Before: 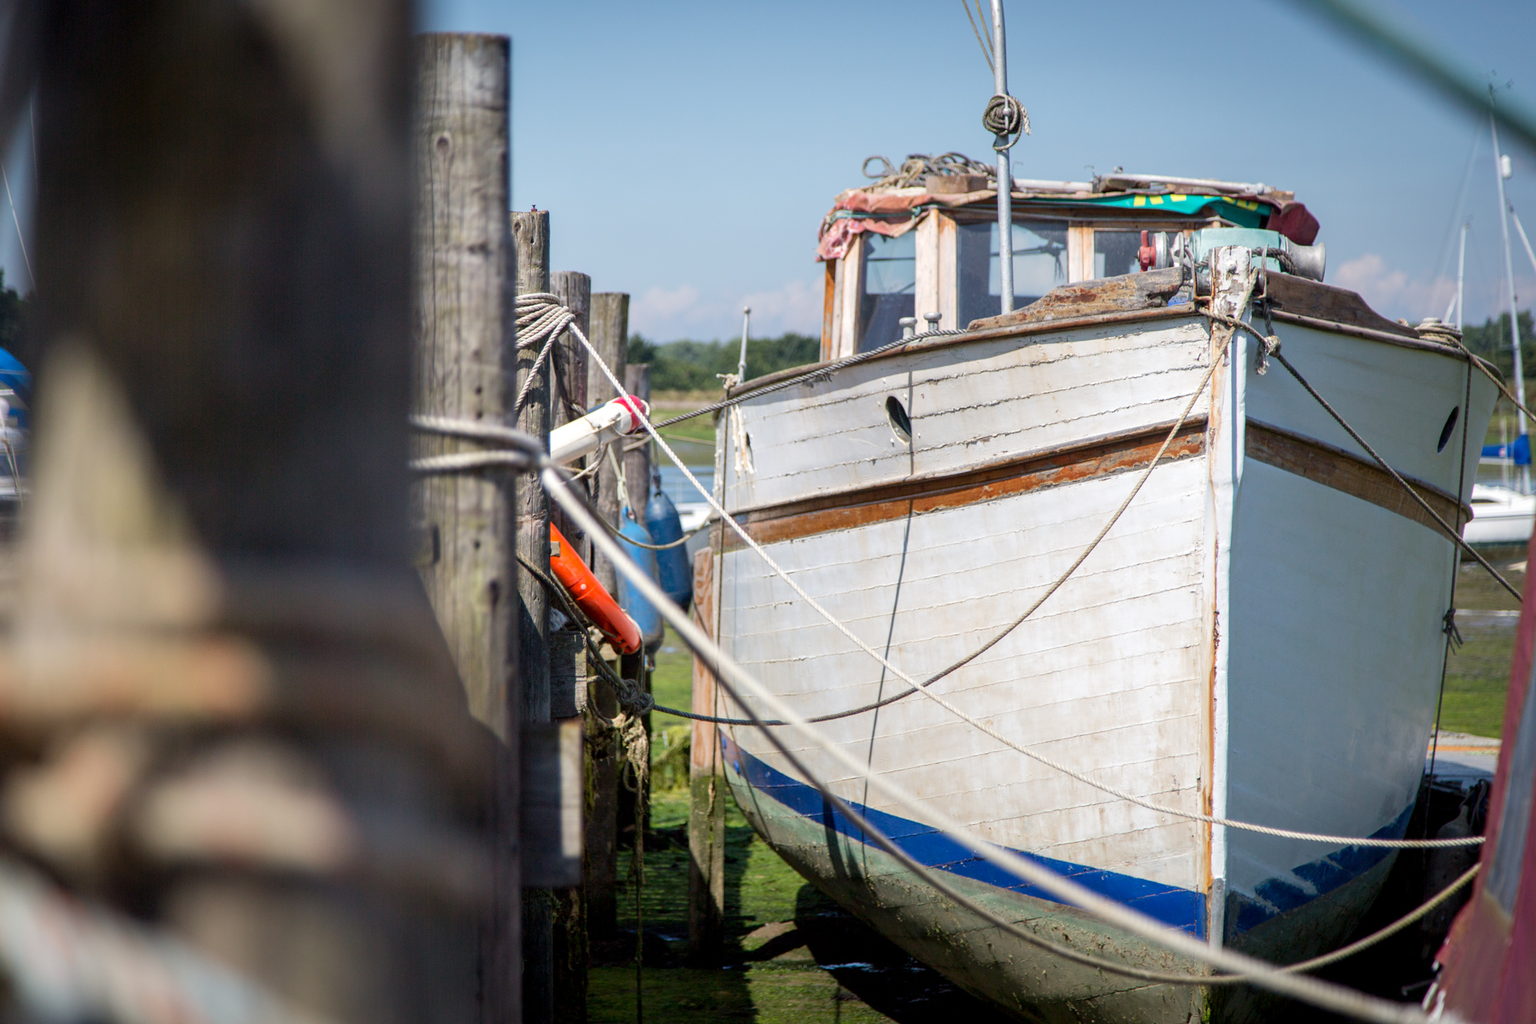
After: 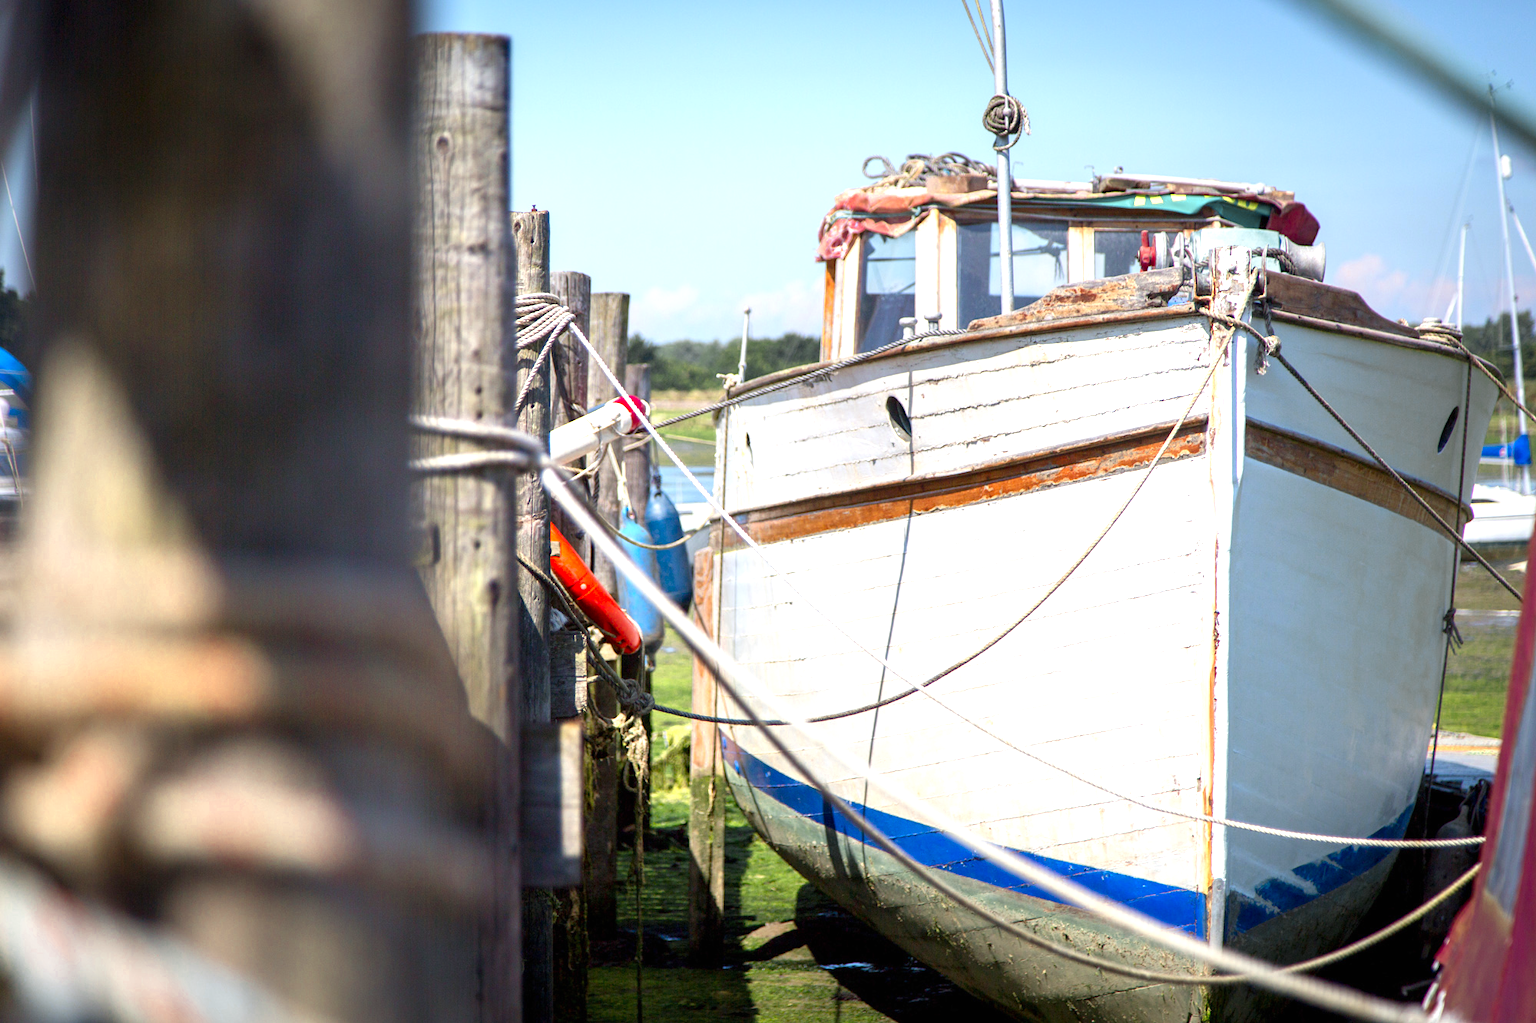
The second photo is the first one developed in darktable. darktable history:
exposure: black level correction 0, exposure 0.7 EV, compensate exposure bias true, compensate highlight preservation false
color zones: curves: ch0 [(0.004, 0.305) (0.261, 0.623) (0.389, 0.399) (0.708, 0.571) (0.947, 0.34)]; ch1 [(0.025, 0.645) (0.229, 0.584) (0.326, 0.551) (0.484, 0.262) (0.757, 0.643)]
contrast brightness saturation: saturation -0.04
